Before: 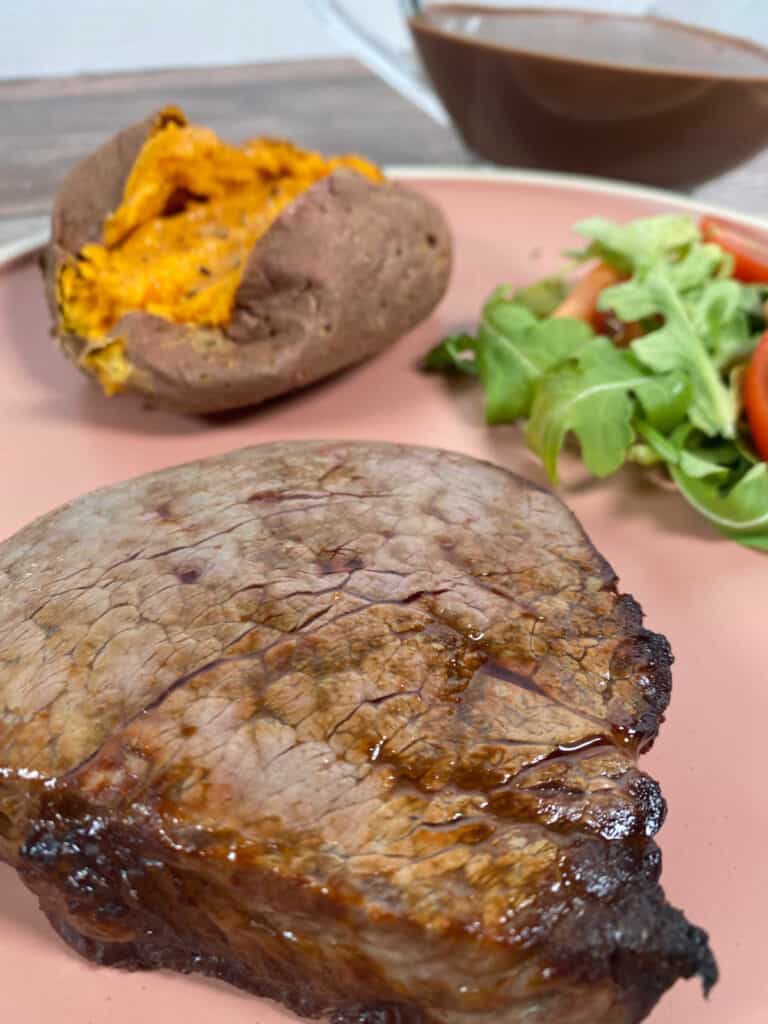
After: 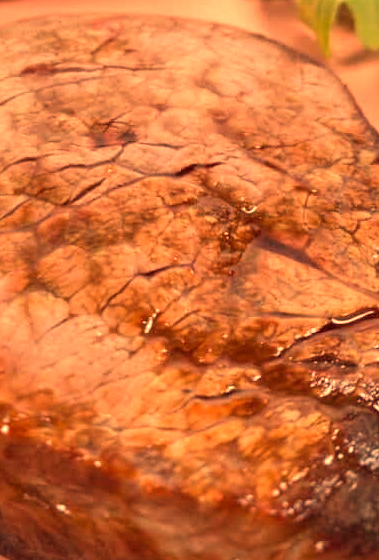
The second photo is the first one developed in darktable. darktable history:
white balance: red 1.467, blue 0.684
crop: left 29.672%, top 41.786%, right 20.851%, bottom 3.487%
